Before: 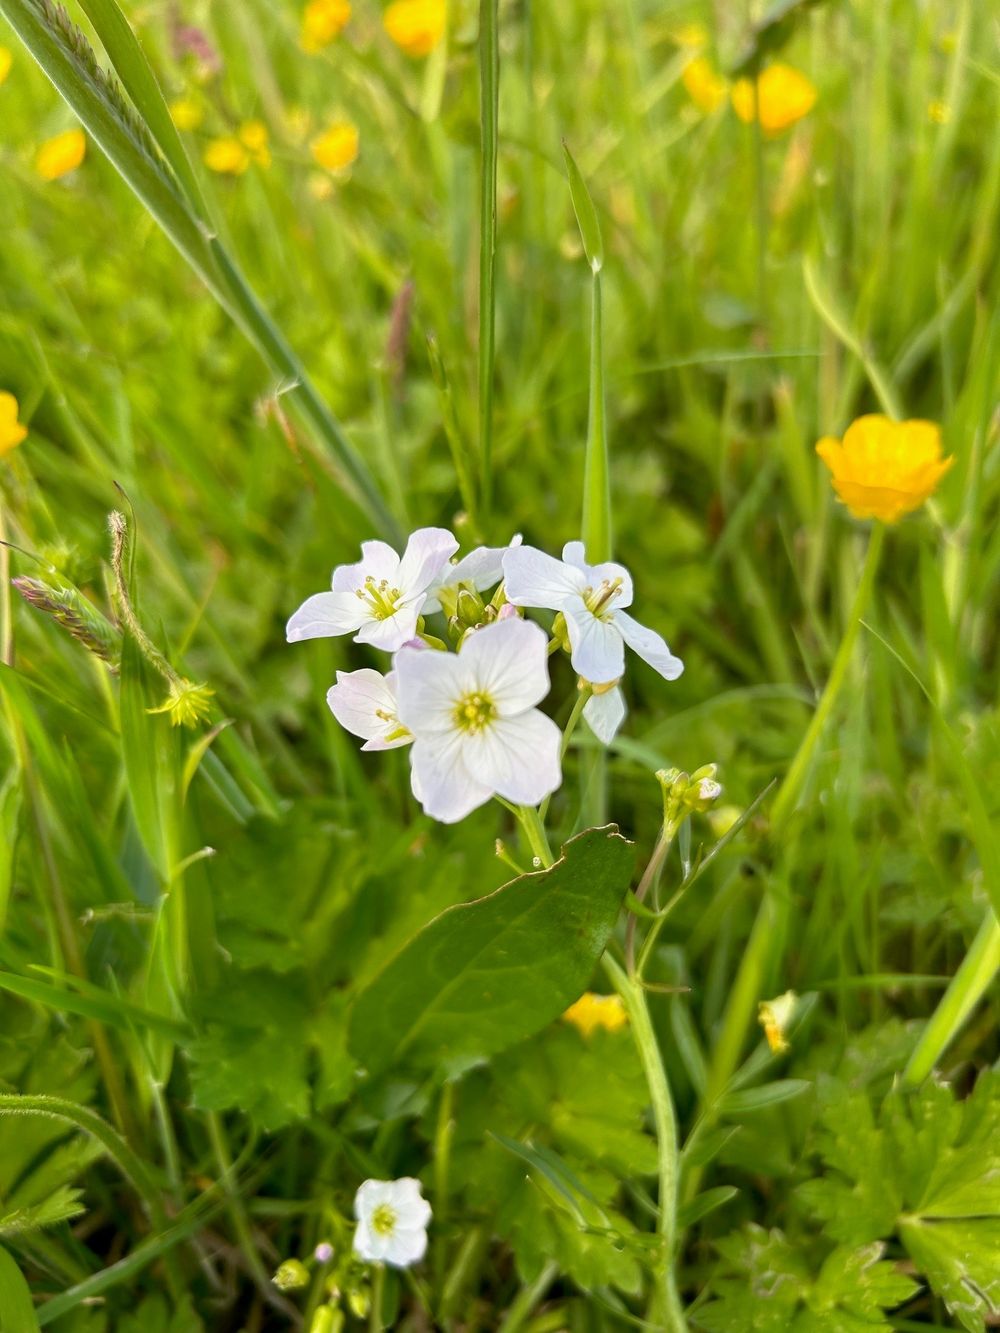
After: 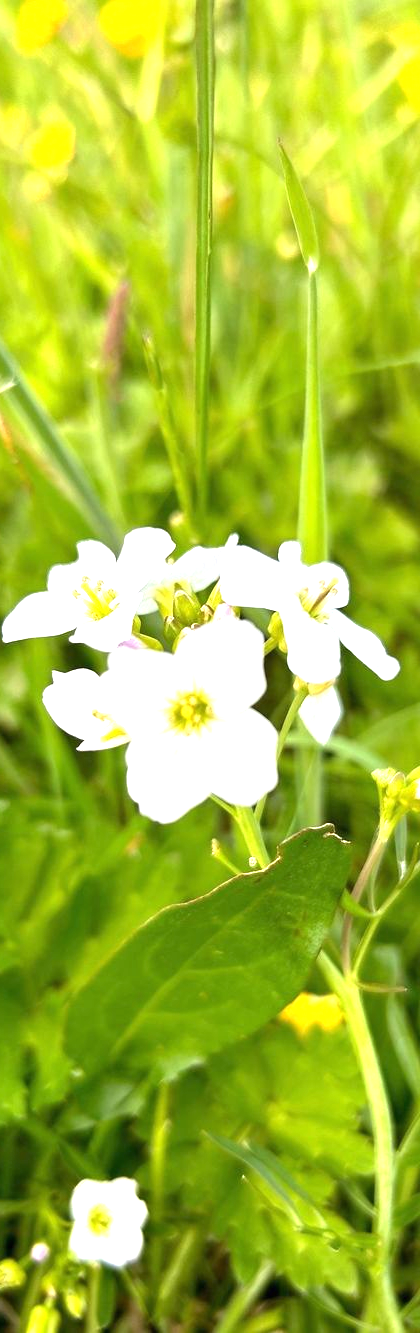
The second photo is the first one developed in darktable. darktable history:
exposure: black level correction 0, exposure 1.001 EV, compensate highlight preservation false
crop: left 28.488%, right 29.427%
